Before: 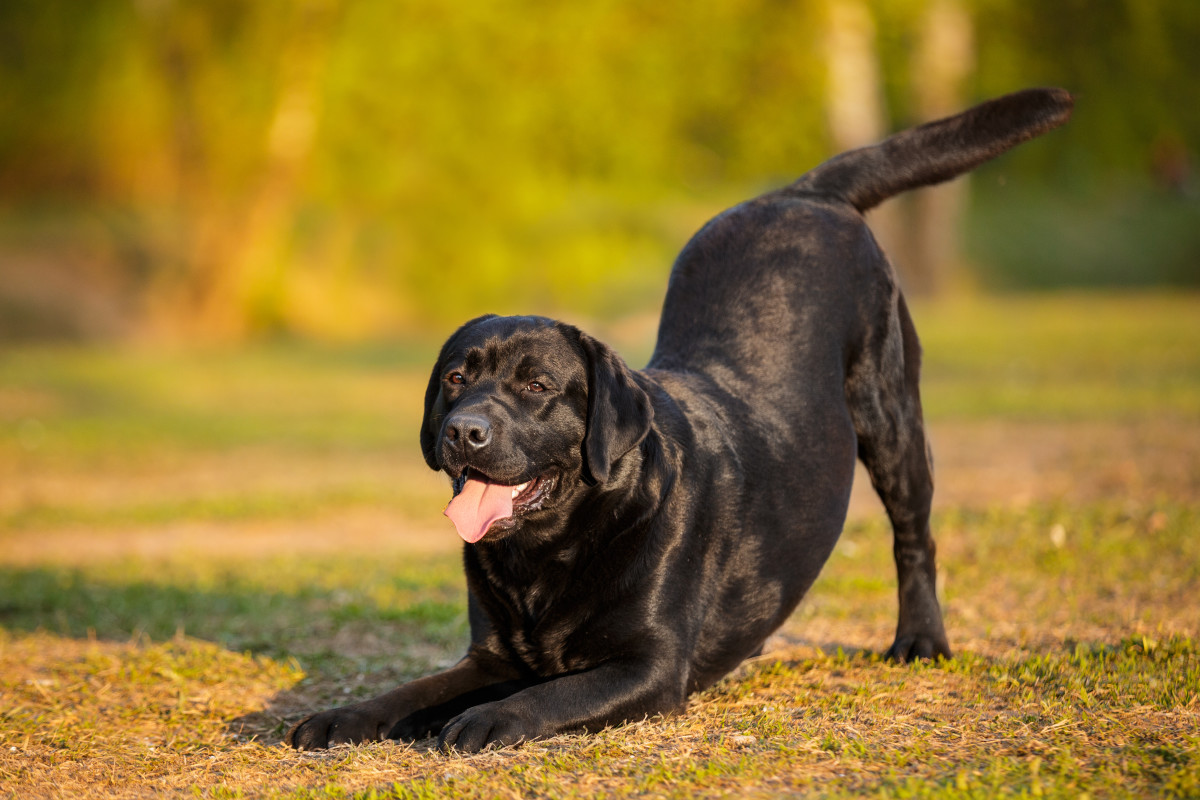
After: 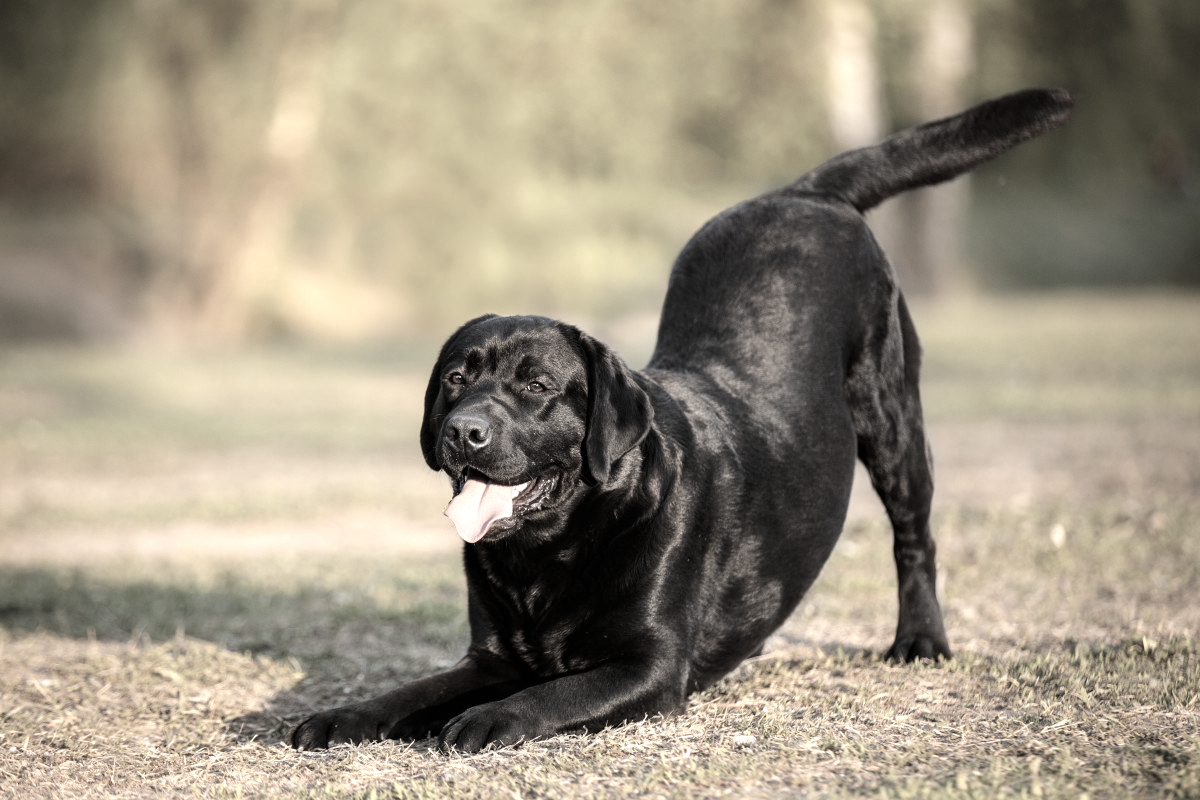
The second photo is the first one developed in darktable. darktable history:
color correction: highlights b* 0.047, saturation 0.231
tone equalizer: -8 EV -0.741 EV, -7 EV -0.718 EV, -6 EV -0.587 EV, -5 EV -0.372 EV, -3 EV 0.372 EV, -2 EV 0.6 EV, -1 EV 0.69 EV, +0 EV 0.764 EV
